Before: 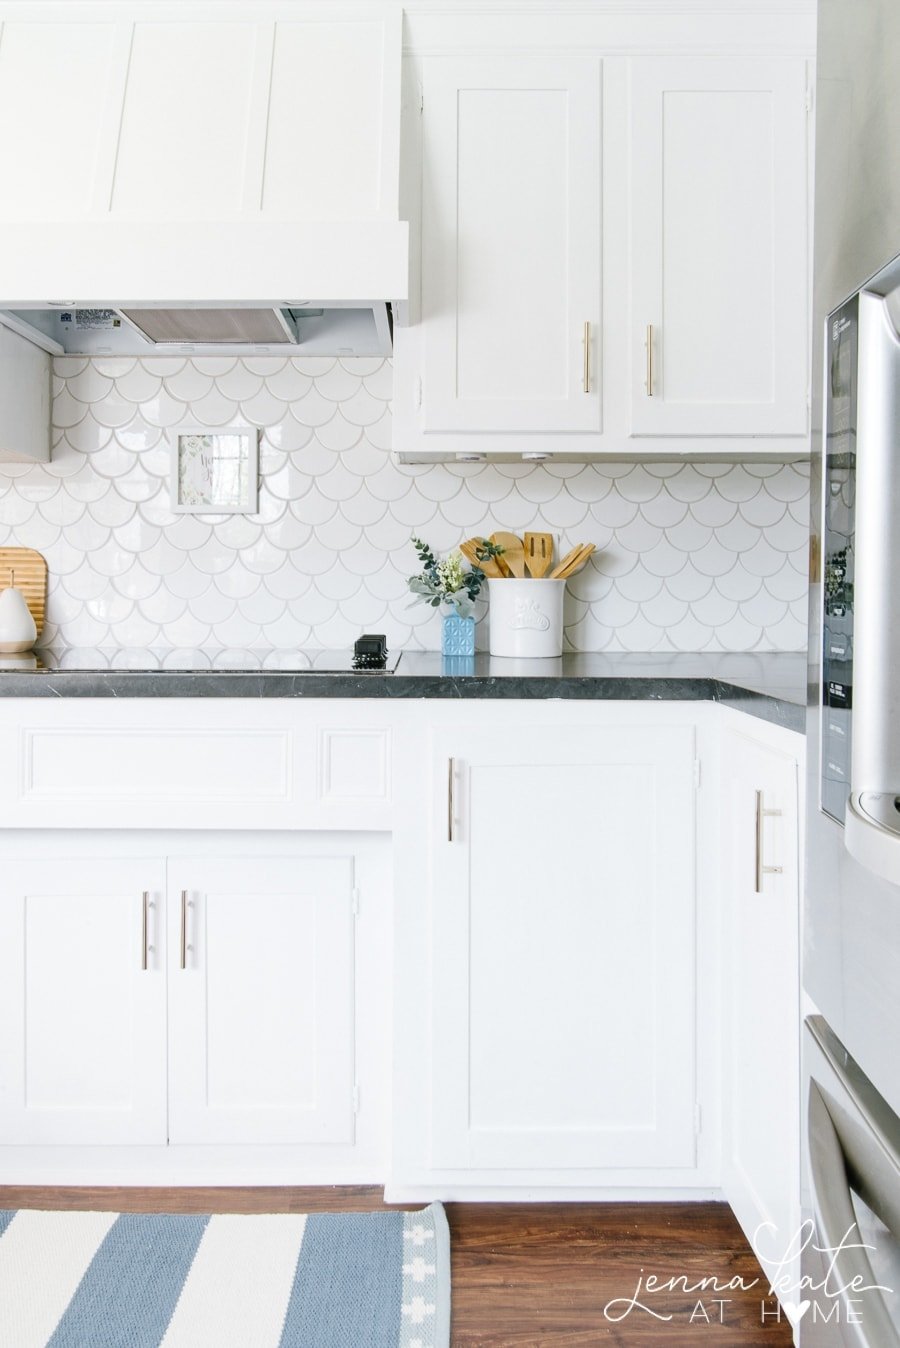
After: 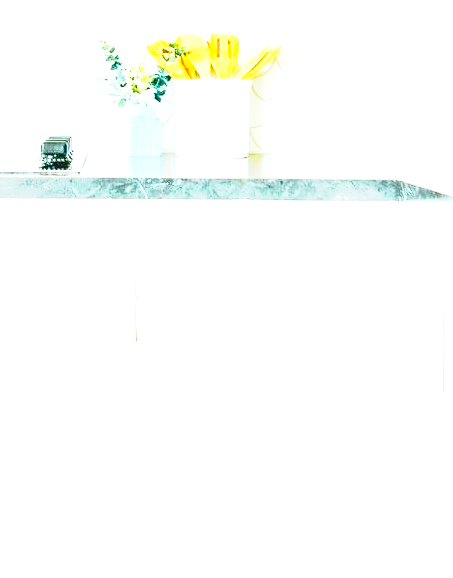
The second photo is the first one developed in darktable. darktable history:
crop: left 34.956%, top 37.037%, right 14.681%, bottom 20.038%
base curve: curves: ch0 [(0, 0) (0.028, 0.03) (0.121, 0.232) (0.46, 0.748) (0.859, 0.968) (1, 1)], preserve colors none
local contrast: on, module defaults
tone curve: curves: ch0 [(0, 0) (0.035, 0.011) (0.133, 0.076) (0.285, 0.265) (0.491, 0.541) (0.617, 0.693) (0.704, 0.77) (0.794, 0.865) (0.895, 0.938) (1, 0.976)]; ch1 [(0, 0) (0.318, 0.278) (0.444, 0.427) (0.502, 0.497) (0.543, 0.547) (0.601, 0.641) (0.746, 0.764) (1, 1)]; ch2 [(0, 0) (0.316, 0.292) (0.381, 0.37) (0.423, 0.448) (0.476, 0.482) (0.502, 0.5) (0.543, 0.547) (0.587, 0.613) (0.642, 0.672) (0.704, 0.727) (0.865, 0.827) (1, 0.951)], color space Lab, independent channels, preserve colors none
levels: levels [0, 0.51, 1]
exposure: black level correction 0, exposure 2.297 EV, compensate highlight preservation false
color balance rgb: linear chroma grading › global chroma 15.308%, perceptual saturation grading › global saturation 30.514%, perceptual brilliance grading › global brilliance 14.255%, perceptual brilliance grading › shadows -35.371%, global vibrance 20%
